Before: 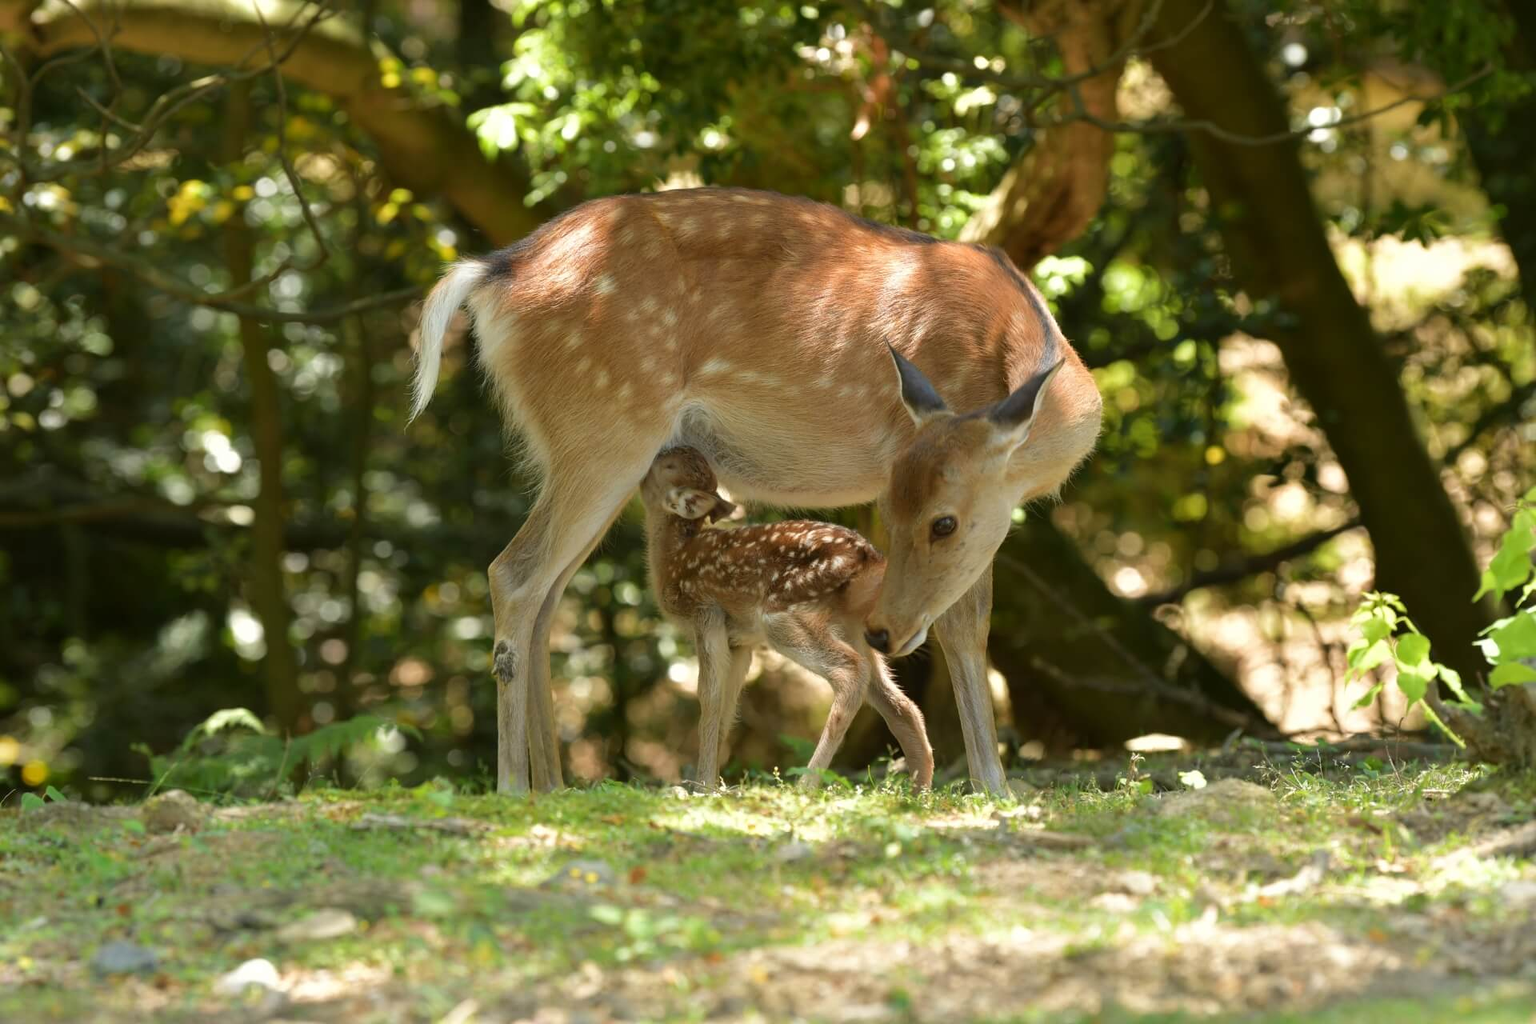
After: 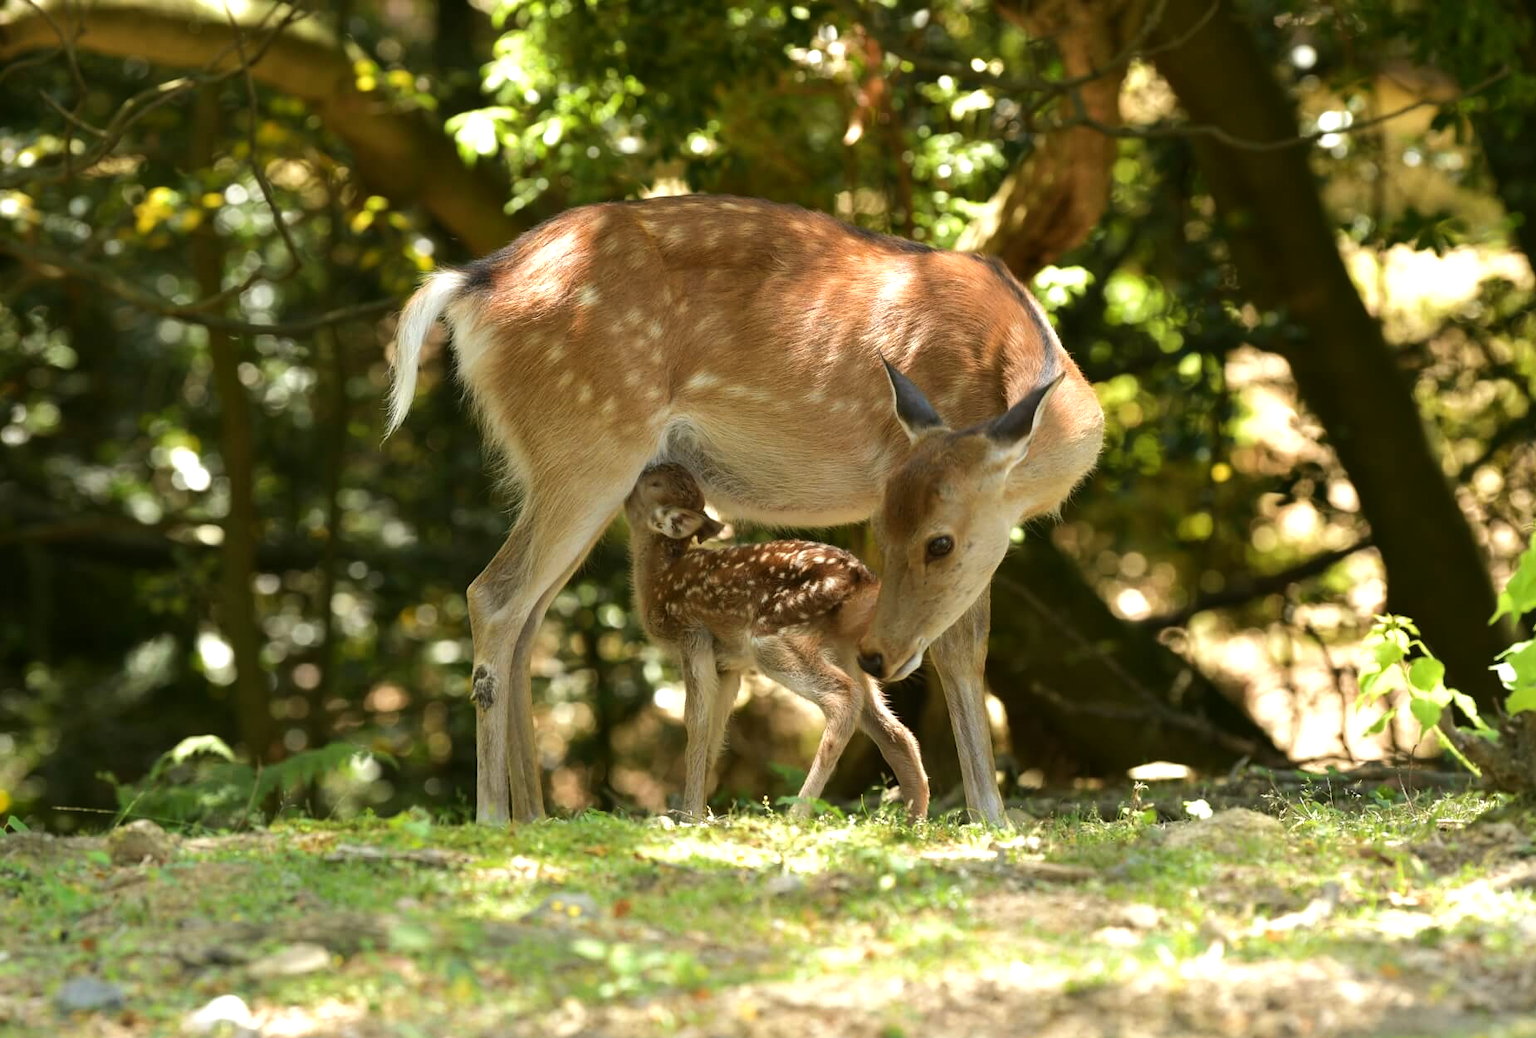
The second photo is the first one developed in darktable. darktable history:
tone equalizer: -8 EV -0.417 EV, -7 EV -0.389 EV, -6 EV -0.333 EV, -5 EV -0.222 EV, -3 EV 0.222 EV, -2 EV 0.333 EV, -1 EV 0.389 EV, +0 EV 0.417 EV, edges refinement/feathering 500, mask exposure compensation -1.57 EV, preserve details no
crop and rotate: left 2.536%, right 1.107%, bottom 2.246%
color balance: mode lift, gamma, gain (sRGB), lift [1, 0.99, 1.01, 0.992], gamma [1, 1.037, 0.974, 0.963]
